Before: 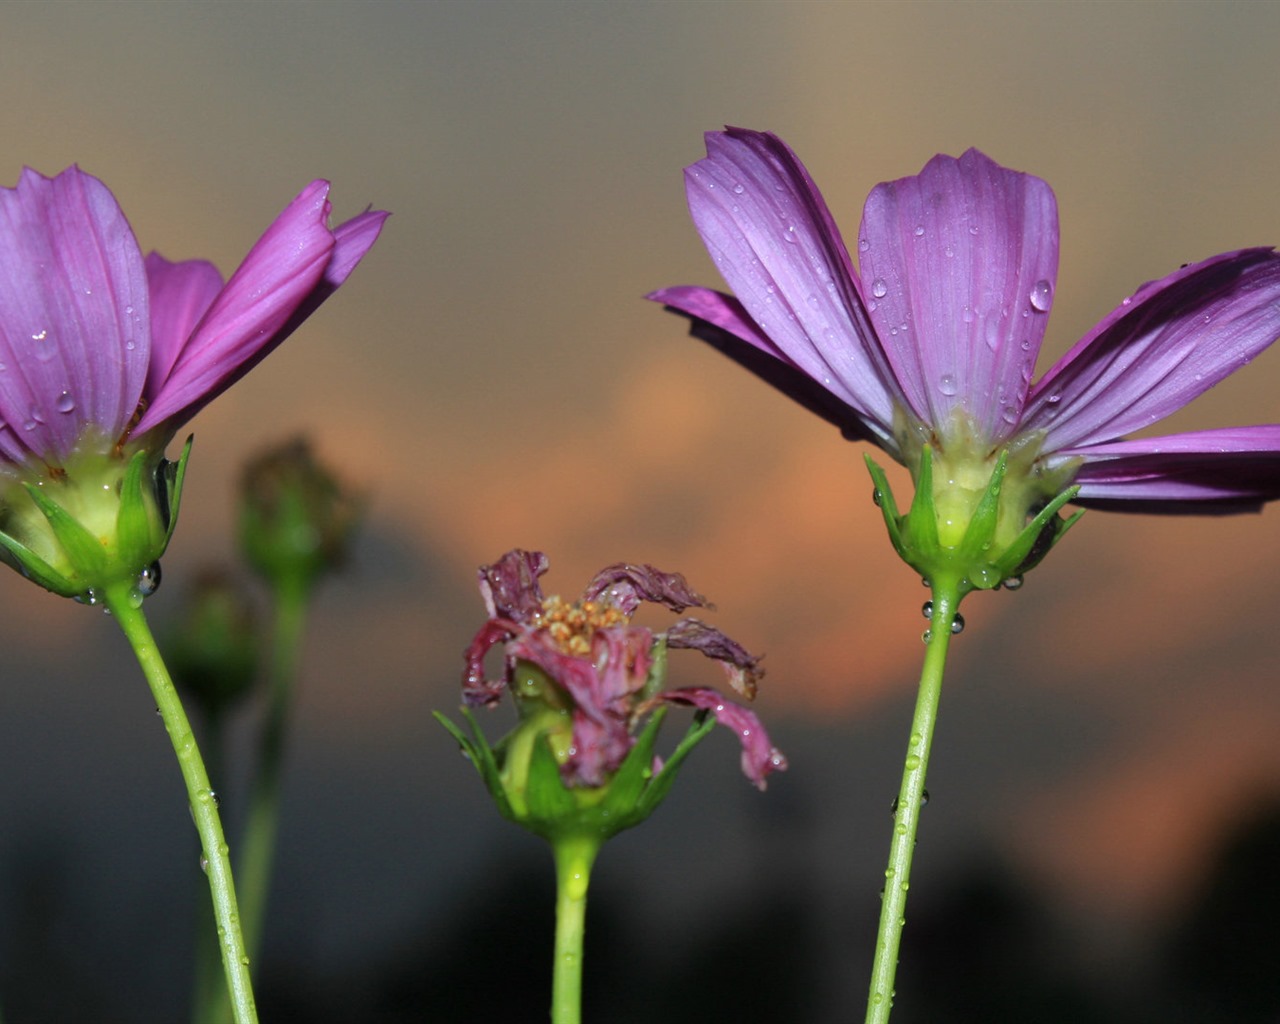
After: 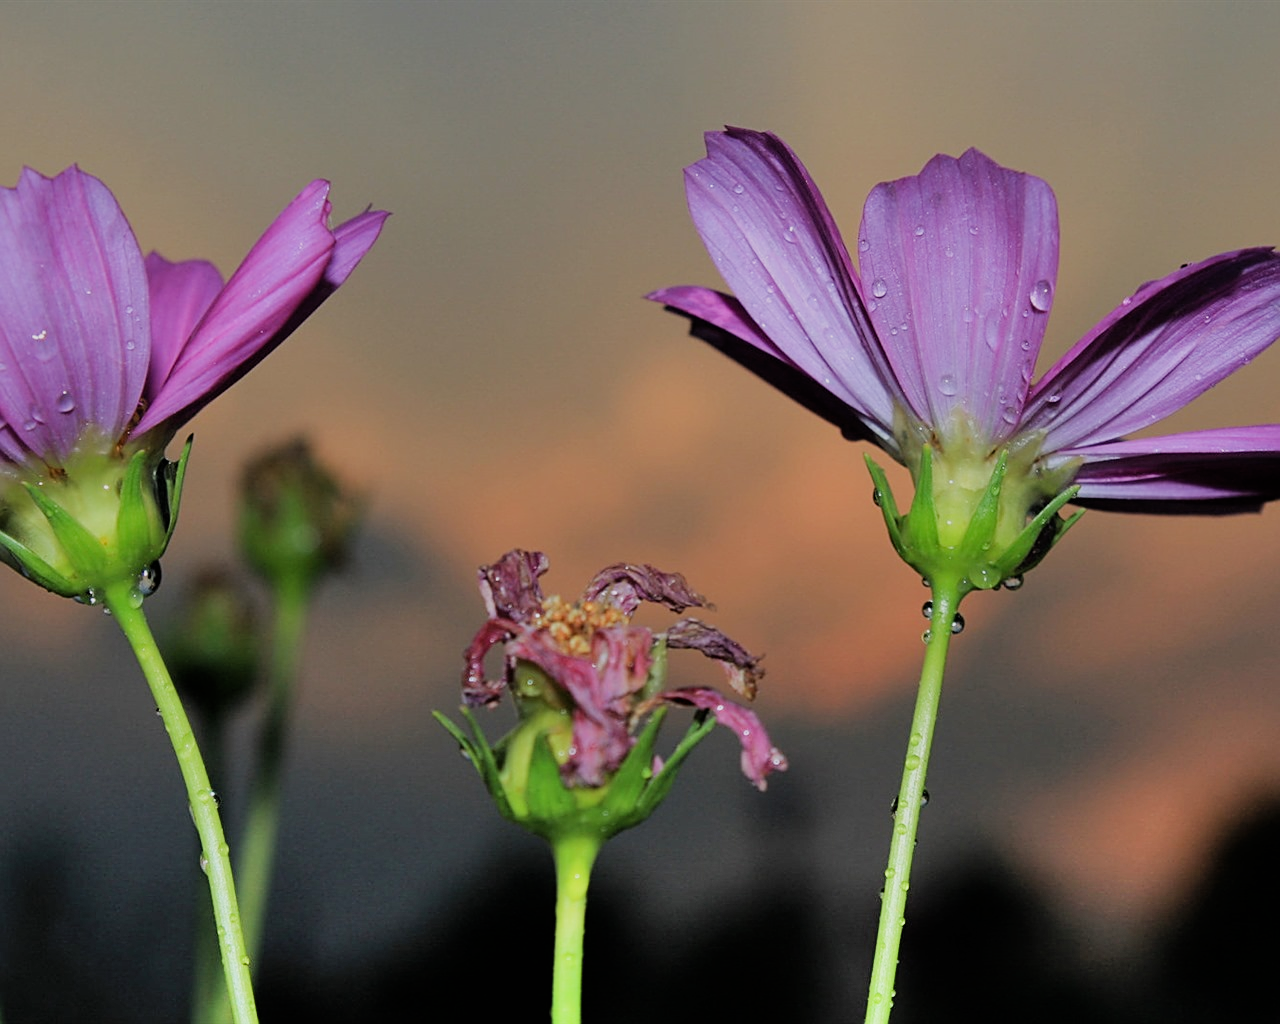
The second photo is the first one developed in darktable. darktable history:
shadows and highlights: shadows 49.35, highlights -40.85, soften with gaussian
filmic rgb: black relative exposure -7.27 EV, white relative exposure 5.09 EV, hardness 3.22
sharpen: on, module defaults
exposure: exposure 0.135 EV, compensate highlight preservation false
